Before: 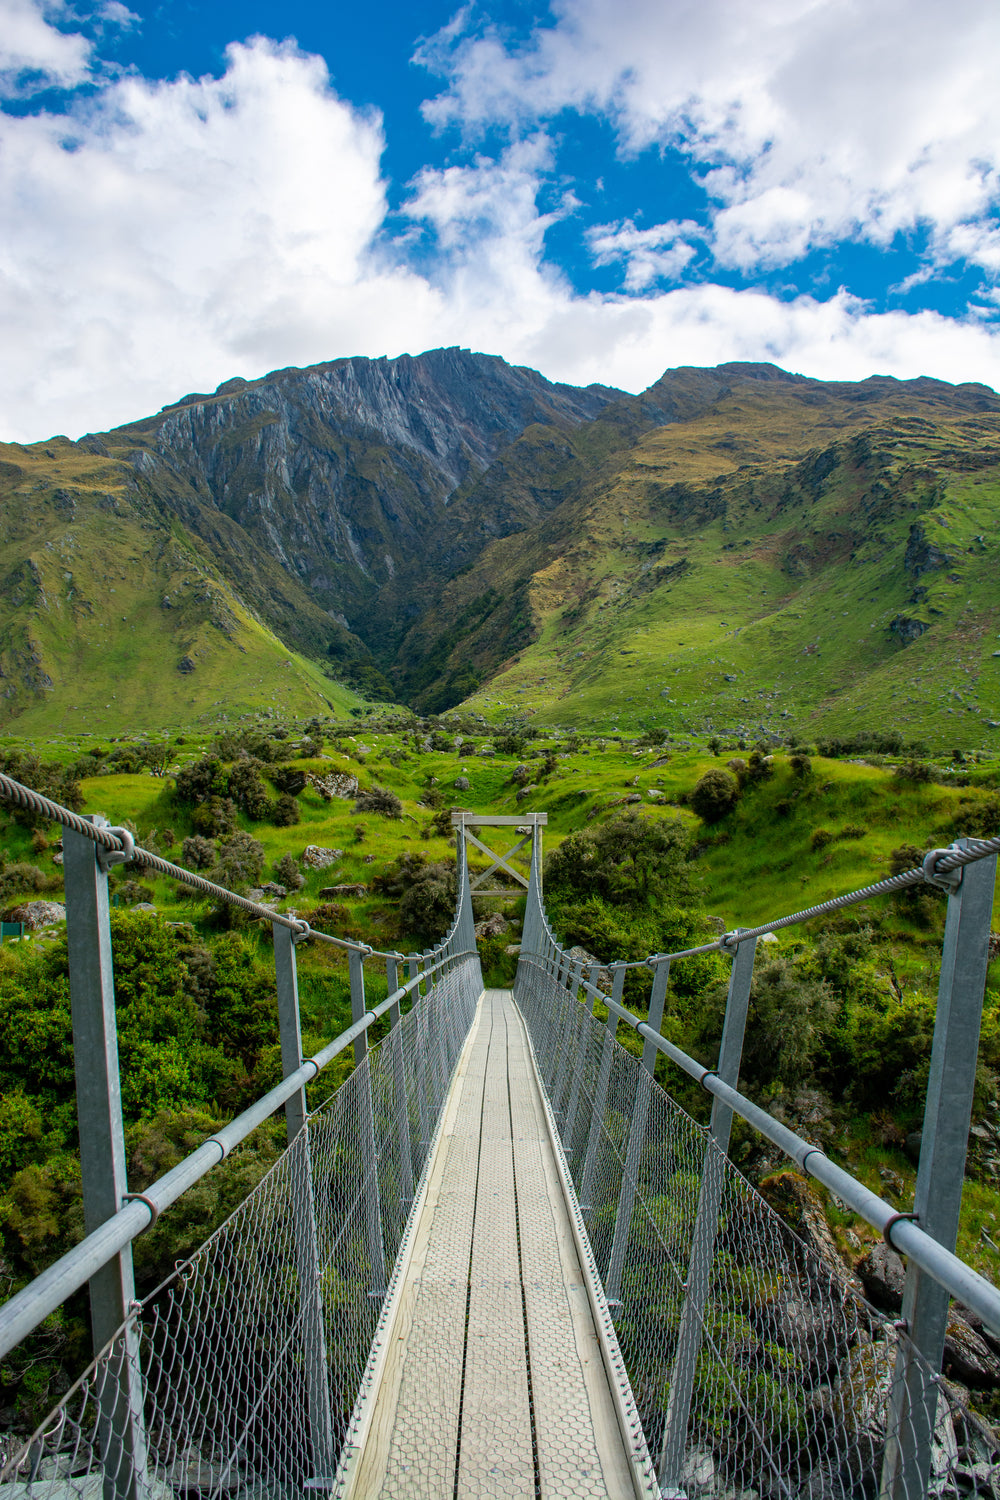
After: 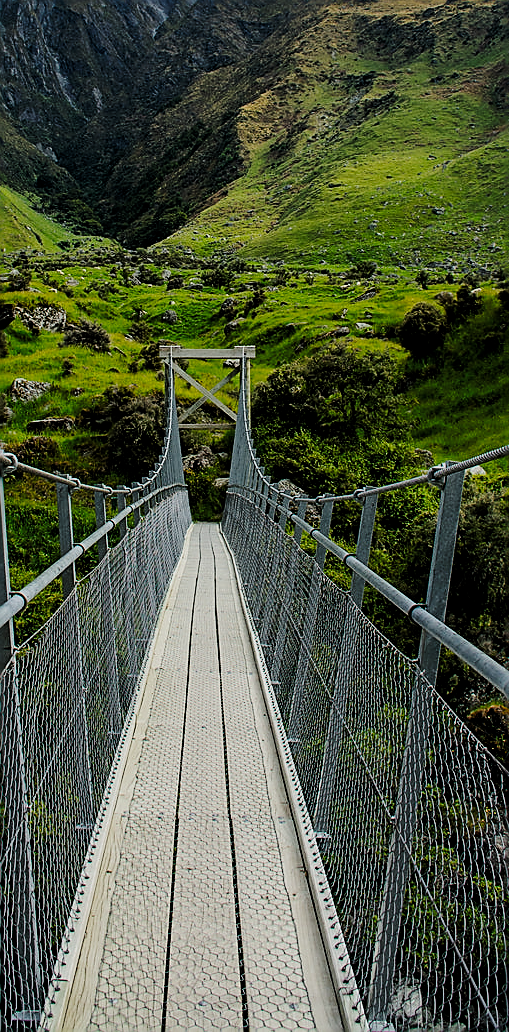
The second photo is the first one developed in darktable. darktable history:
levels: mode automatic, black 8.58%, gray 59.42%, levels [0, 0.445, 1]
filmic rgb: black relative exposure -7.65 EV, white relative exposure 4.56 EV, hardness 3.61, contrast 1.05
sharpen: radius 1.4, amount 1.25, threshold 0.7
crop and rotate: left 29.237%, top 31.152%, right 19.807%
tone curve: curves: ch0 [(0, 0) (0.003, 0.008) (0.011, 0.011) (0.025, 0.014) (0.044, 0.021) (0.069, 0.029) (0.1, 0.042) (0.136, 0.06) (0.177, 0.09) (0.224, 0.126) (0.277, 0.177) (0.335, 0.243) (0.399, 0.31) (0.468, 0.388) (0.543, 0.484) (0.623, 0.585) (0.709, 0.683) (0.801, 0.775) (0.898, 0.873) (1, 1)], preserve colors none
exposure: black level correction 0, exposure 0.9 EV, compensate highlight preservation false
